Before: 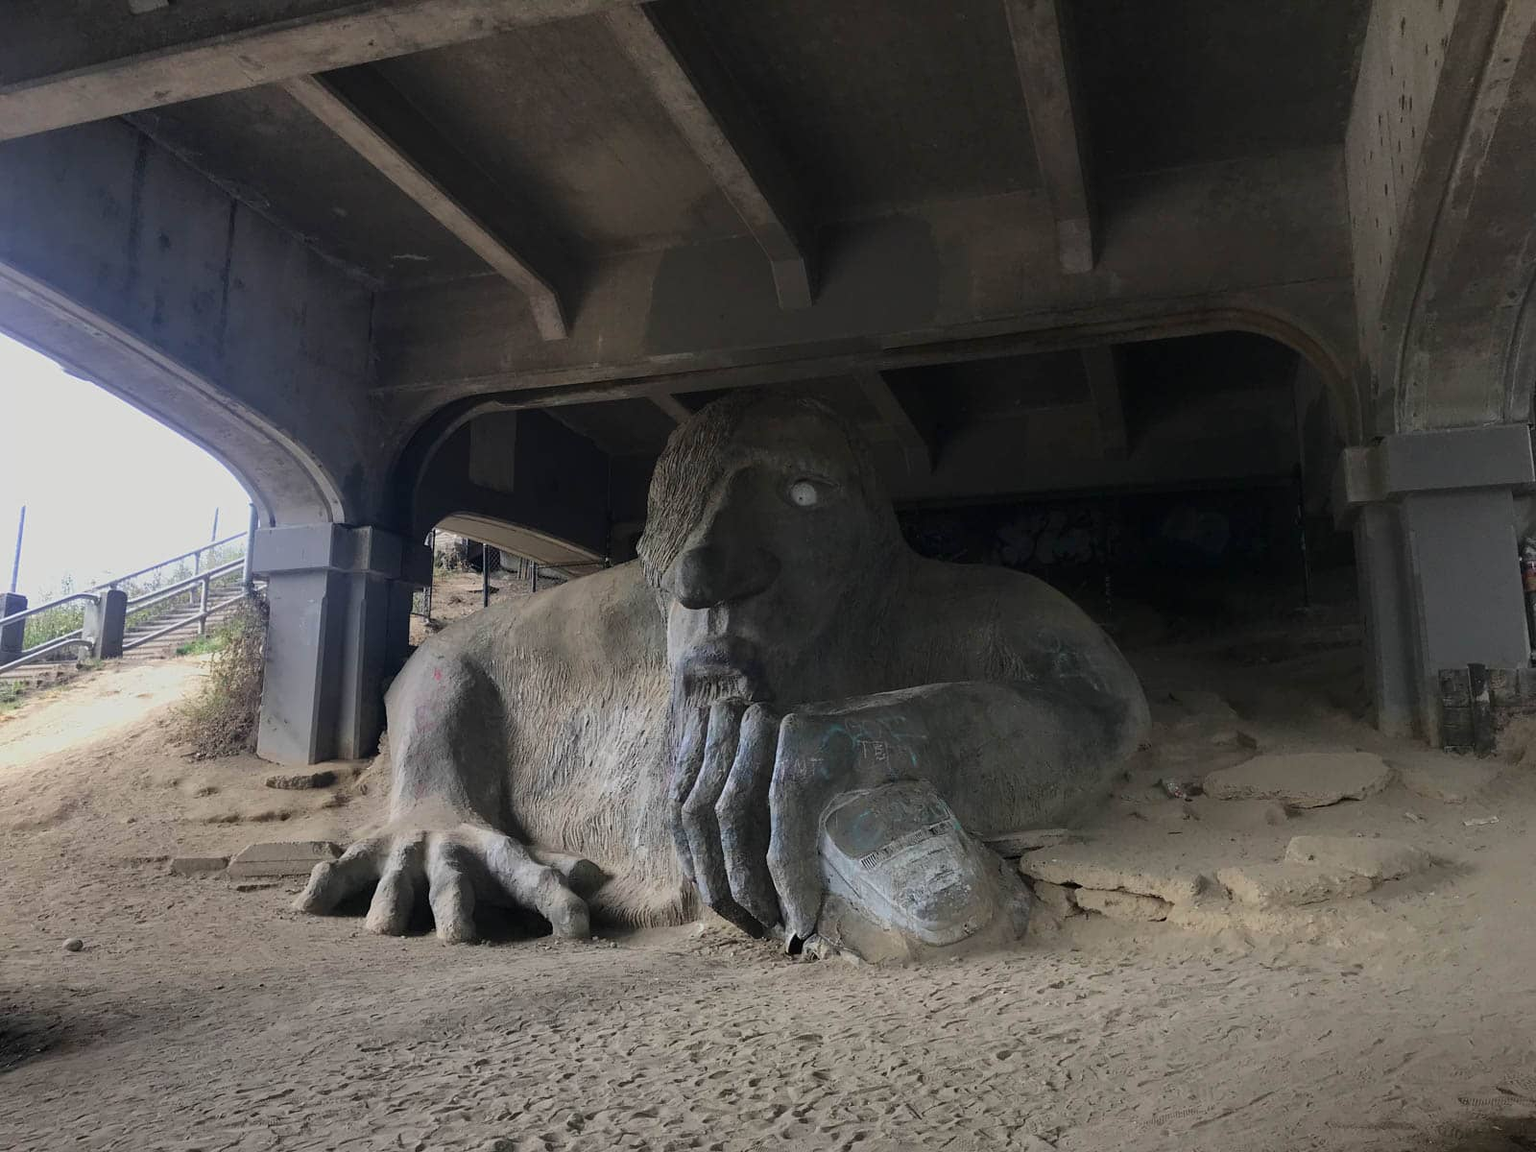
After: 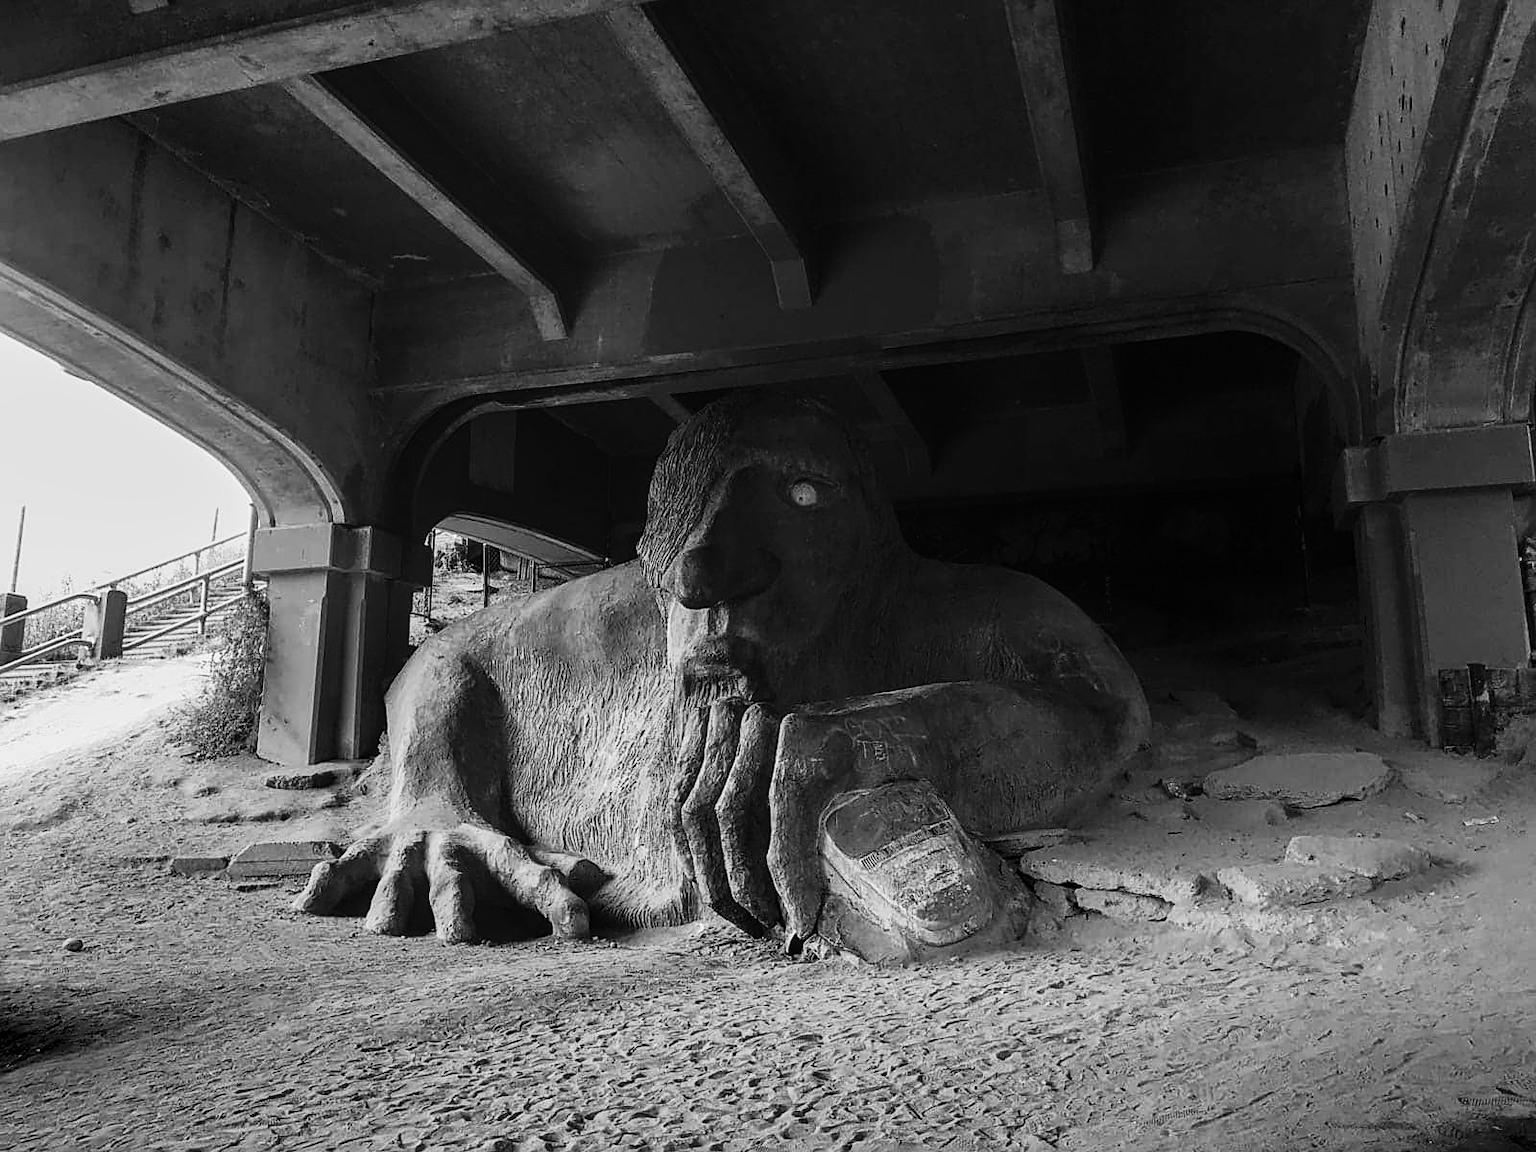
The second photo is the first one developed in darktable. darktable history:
monochrome: size 1
local contrast: detail 130%
sharpen: on, module defaults
tone curve: curves: ch0 [(0, 0.023) (0.132, 0.075) (0.251, 0.186) (0.463, 0.461) (0.662, 0.757) (0.854, 0.909) (1, 0.973)]; ch1 [(0, 0) (0.447, 0.411) (0.483, 0.469) (0.498, 0.496) (0.518, 0.514) (0.561, 0.579) (0.604, 0.645) (0.669, 0.73) (0.819, 0.93) (1, 1)]; ch2 [(0, 0) (0.307, 0.315) (0.425, 0.438) (0.483, 0.477) (0.503, 0.503) (0.526, 0.534) (0.567, 0.569) (0.617, 0.674) (0.703, 0.797) (0.985, 0.966)], color space Lab, independent channels
